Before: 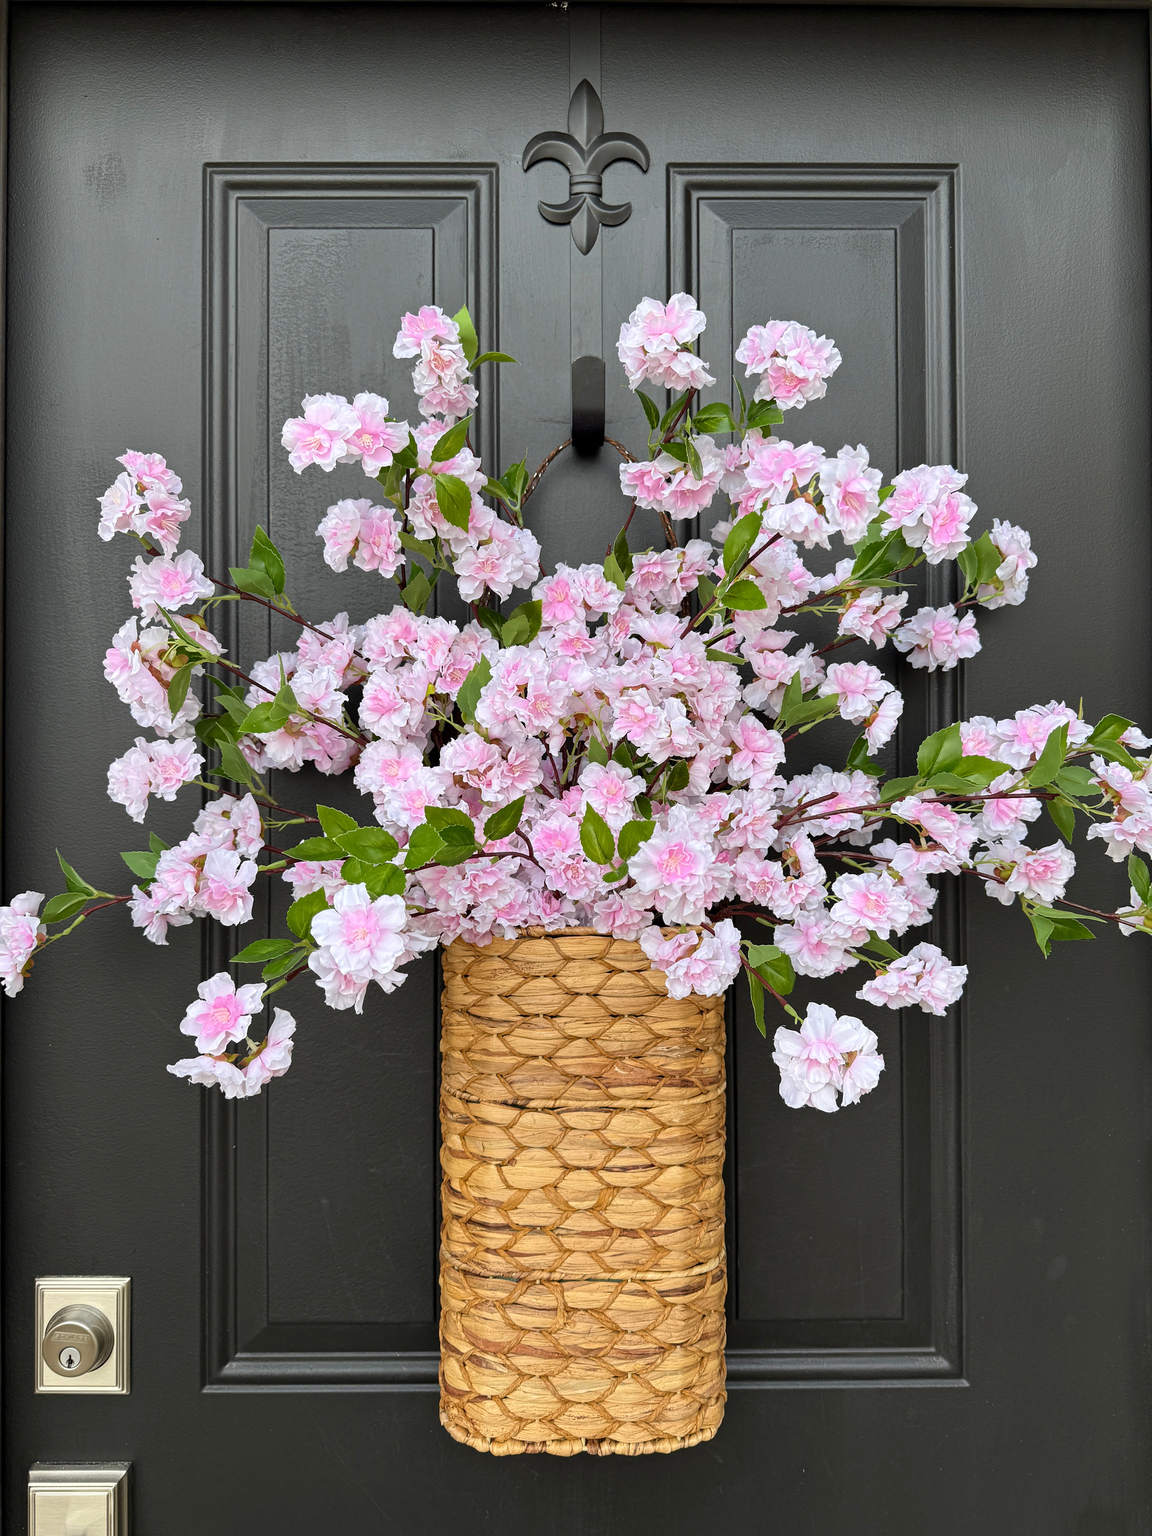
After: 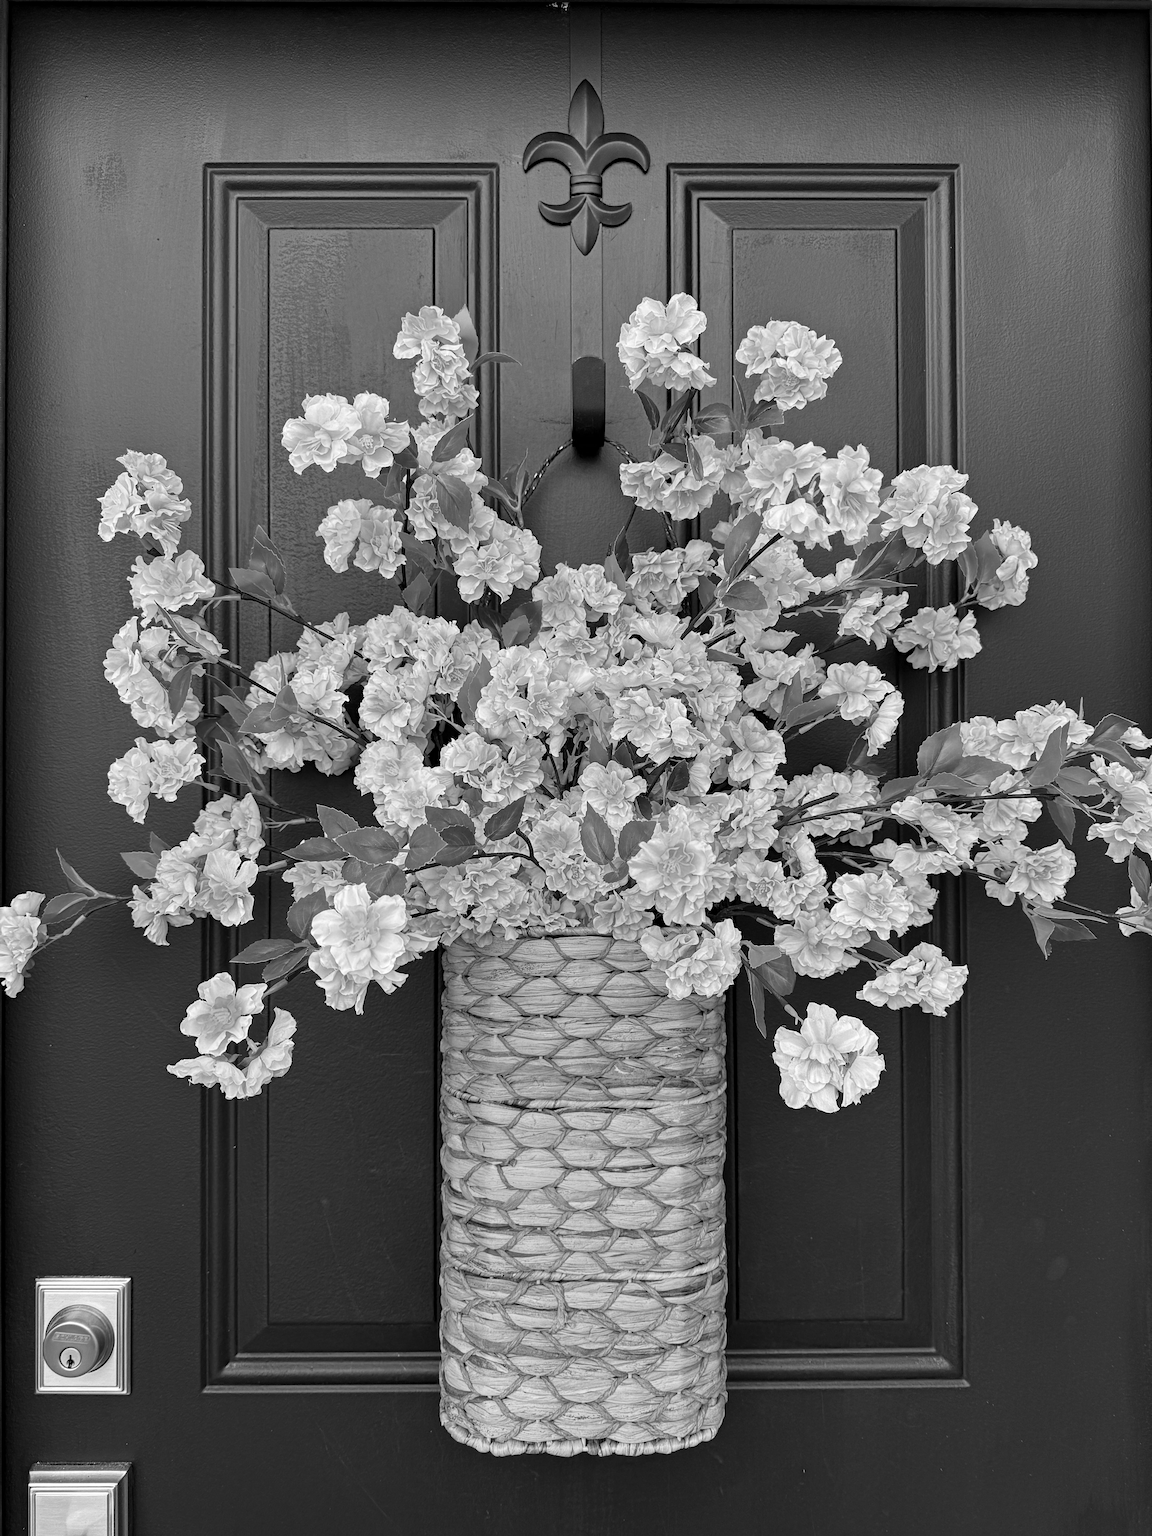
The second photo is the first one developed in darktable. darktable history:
monochrome: a -6.99, b 35.61, size 1.4
color contrast: green-magenta contrast 1.69, blue-yellow contrast 1.49
haze removal: strength 0.29, distance 0.25, compatibility mode true, adaptive false
